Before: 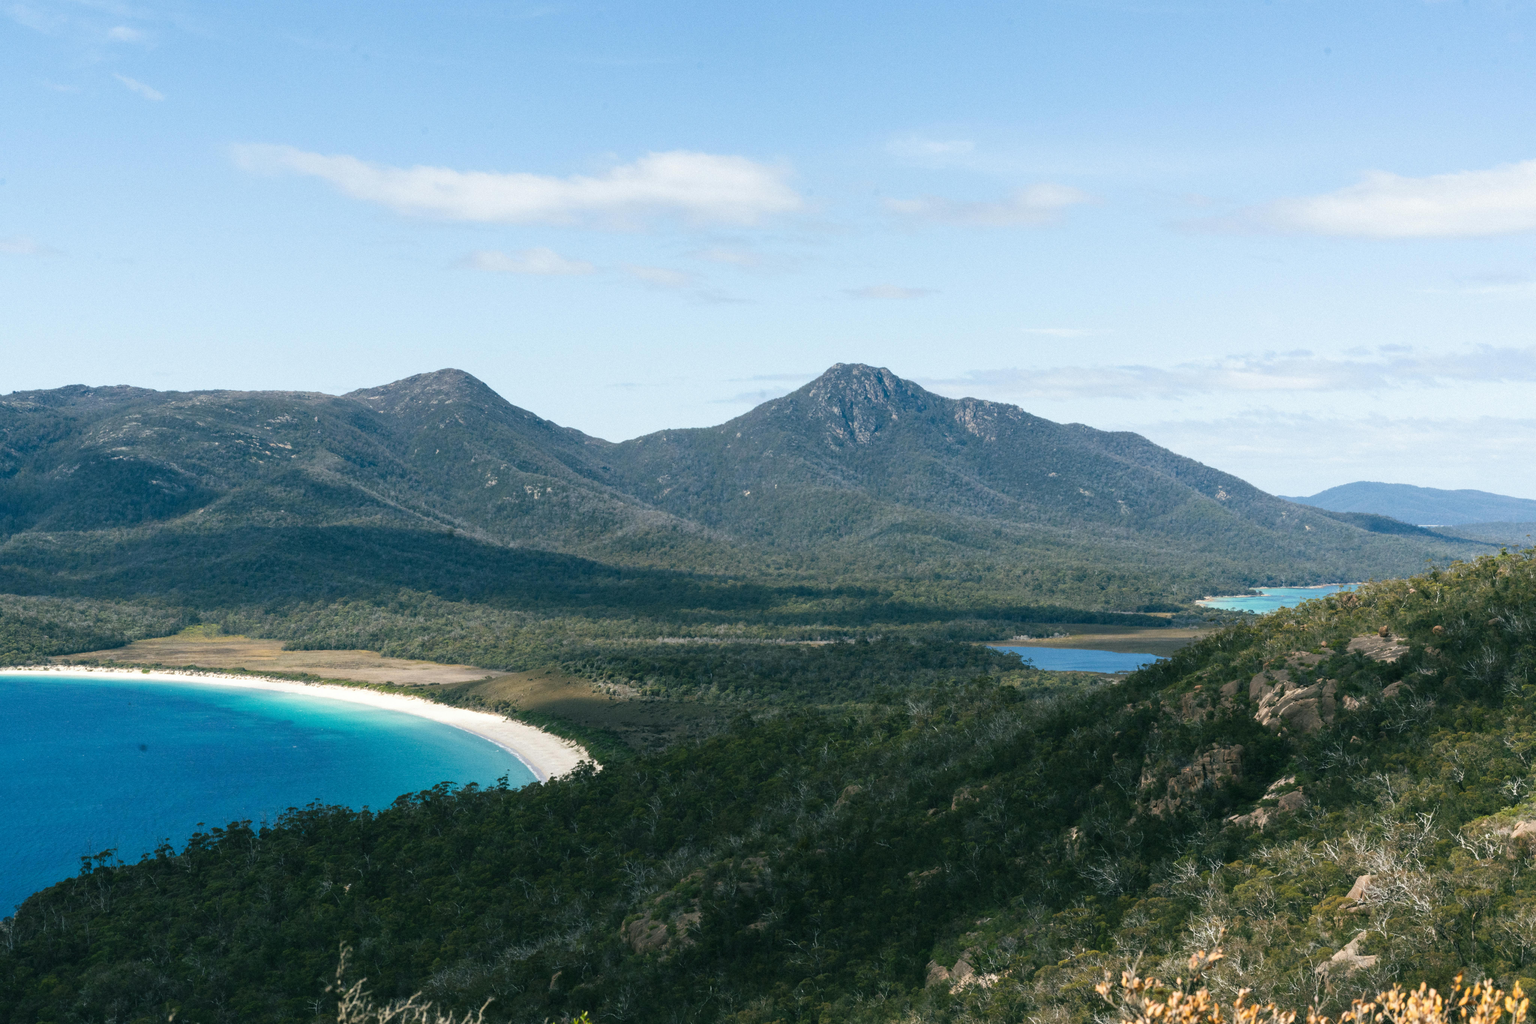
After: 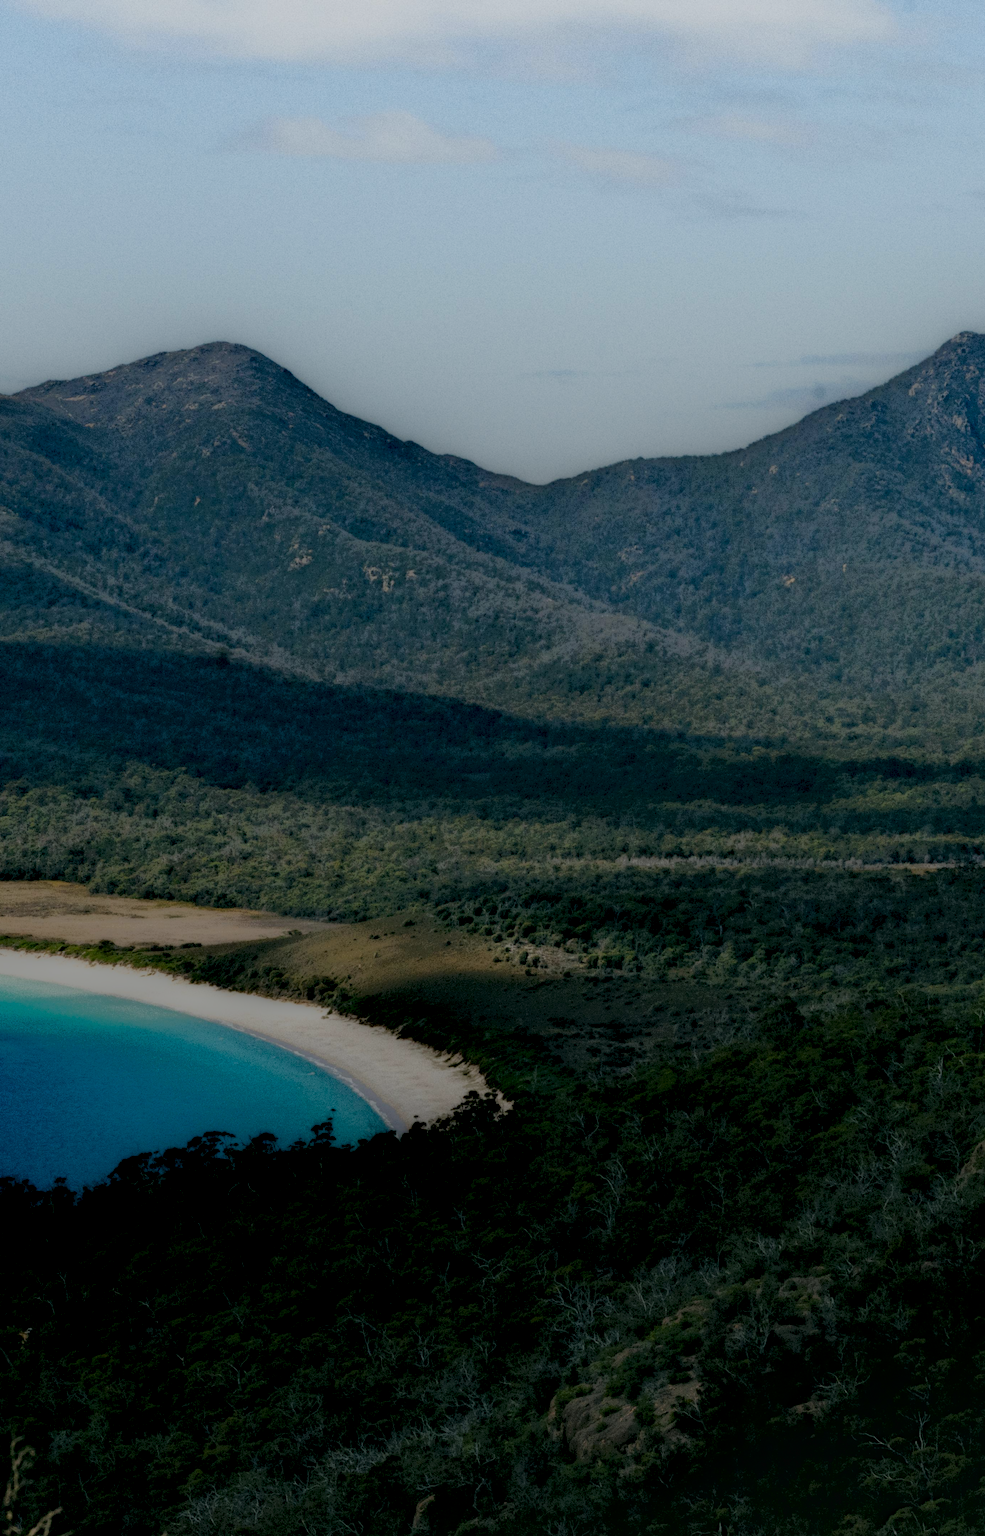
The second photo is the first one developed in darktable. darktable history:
filmic rgb: middle gray luminance 18.42%, black relative exposure -9 EV, white relative exposure 3.75 EV, threshold 6 EV, target black luminance 0%, hardness 4.85, latitude 67.35%, contrast 0.955, highlights saturation mix 20%, shadows ↔ highlights balance 21.36%, add noise in highlights 0, preserve chrominance luminance Y, color science v3 (2019), use custom middle-gray values true, iterations of high-quality reconstruction 0, contrast in highlights soft, enable highlight reconstruction true
local contrast: highlights 0%, shadows 198%, detail 164%, midtone range 0.001
crop and rotate: left 21.77%, top 18.528%, right 44.676%, bottom 2.997%
